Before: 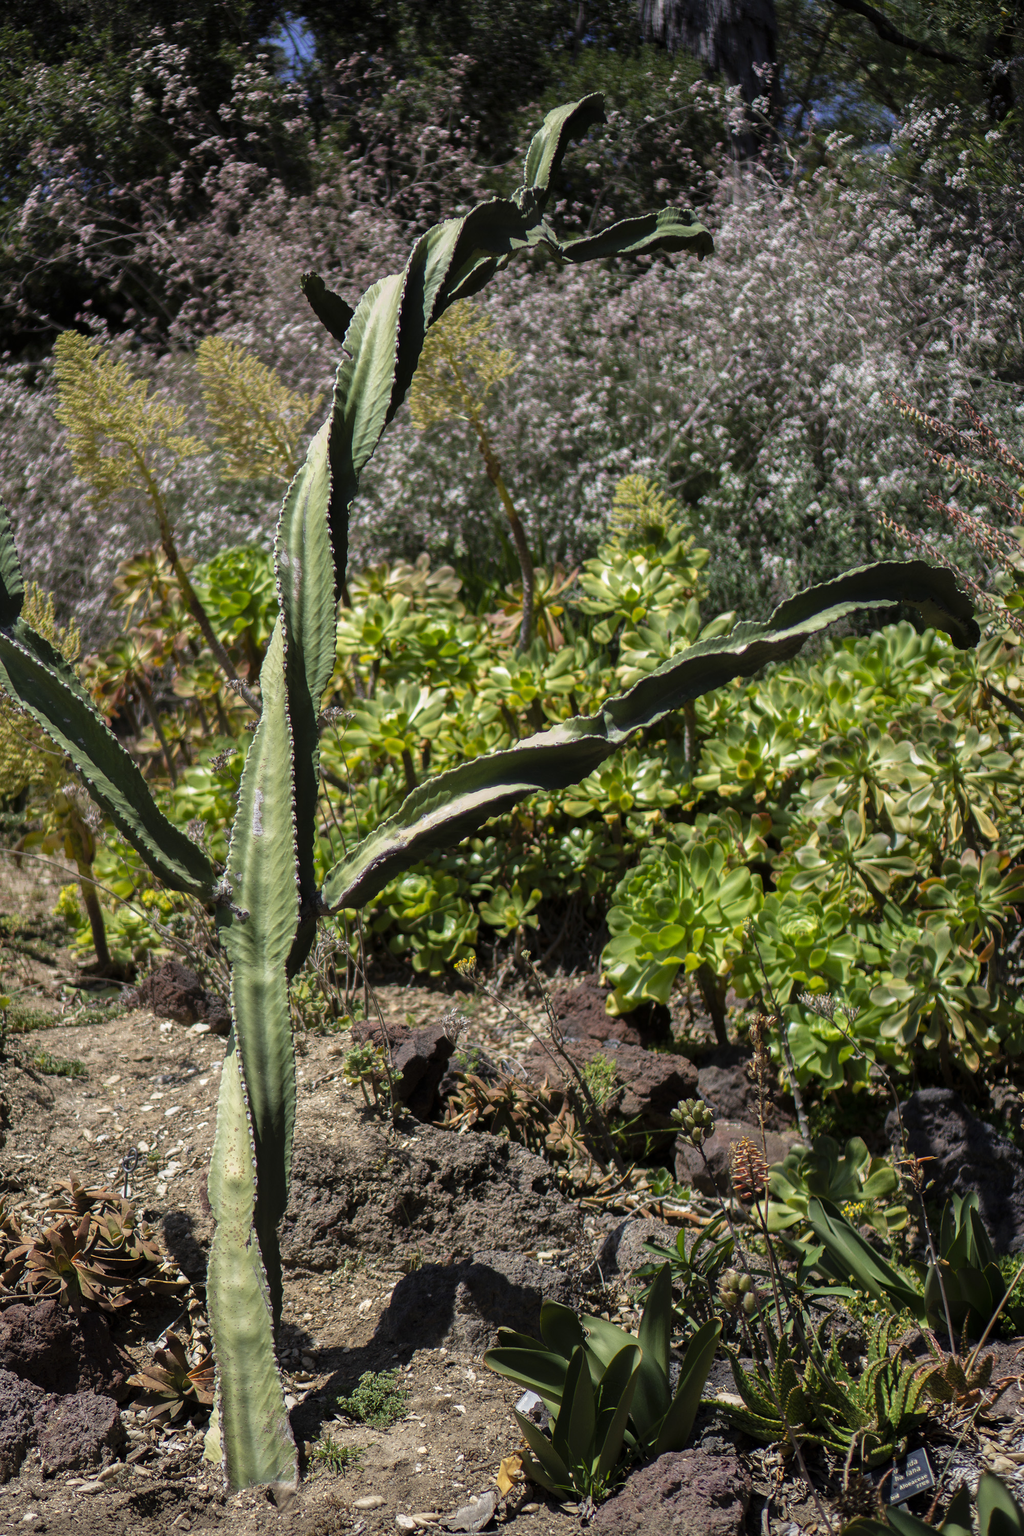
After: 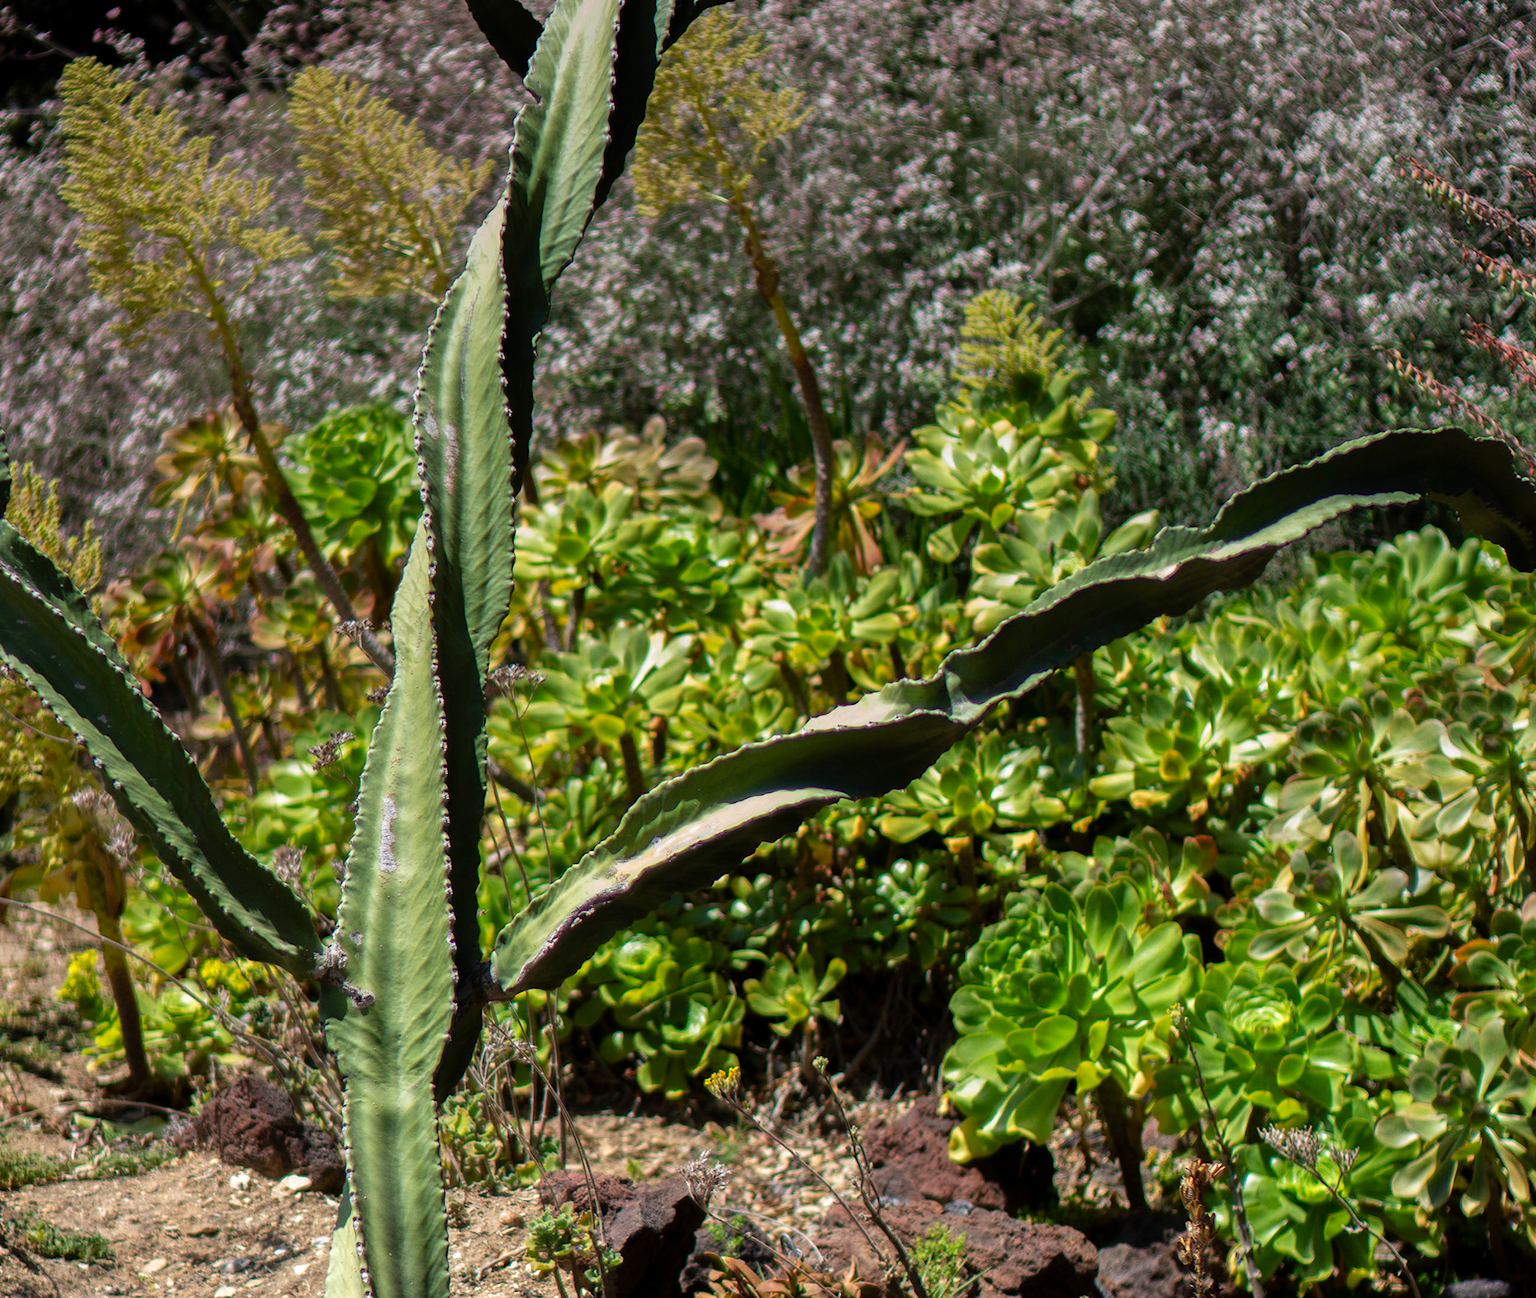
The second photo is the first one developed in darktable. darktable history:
crop: left 1.744%, top 19.225%, right 5.069%, bottom 28.357%
contrast brightness saturation: contrast 0.04, saturation 0.16
exposure: exposure 0.2 EV, compensate highlight preservation false
graduated density: on, module defaults
